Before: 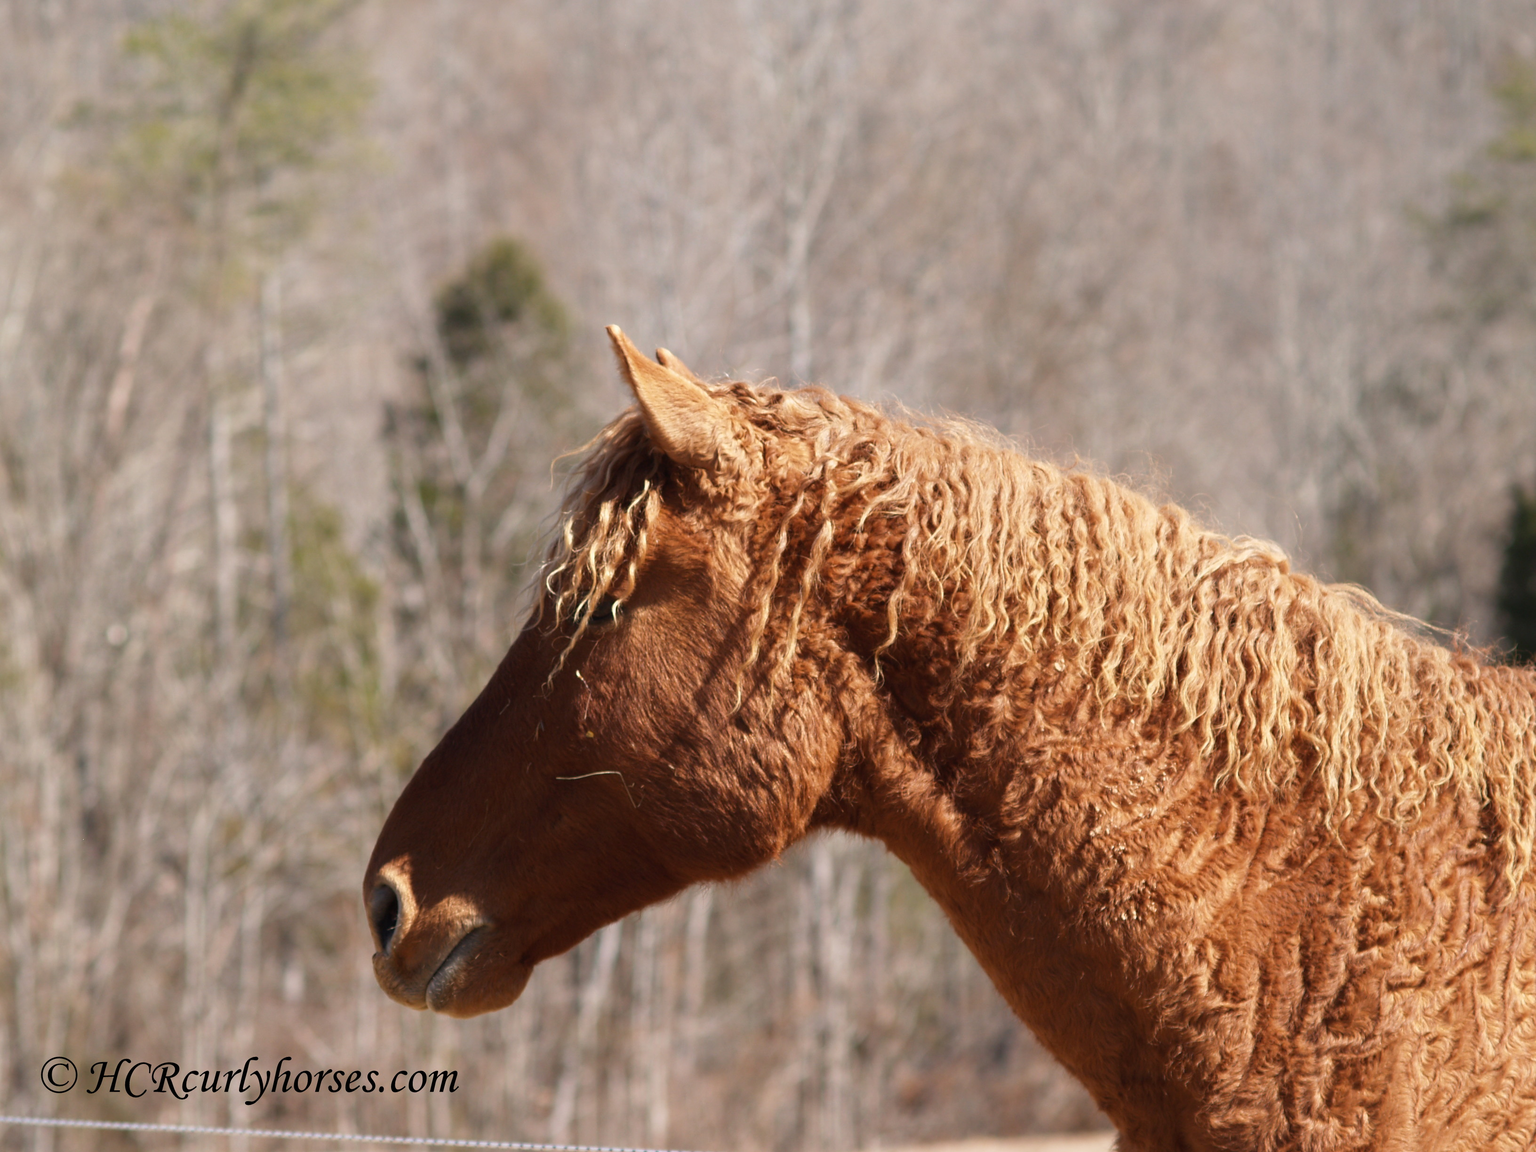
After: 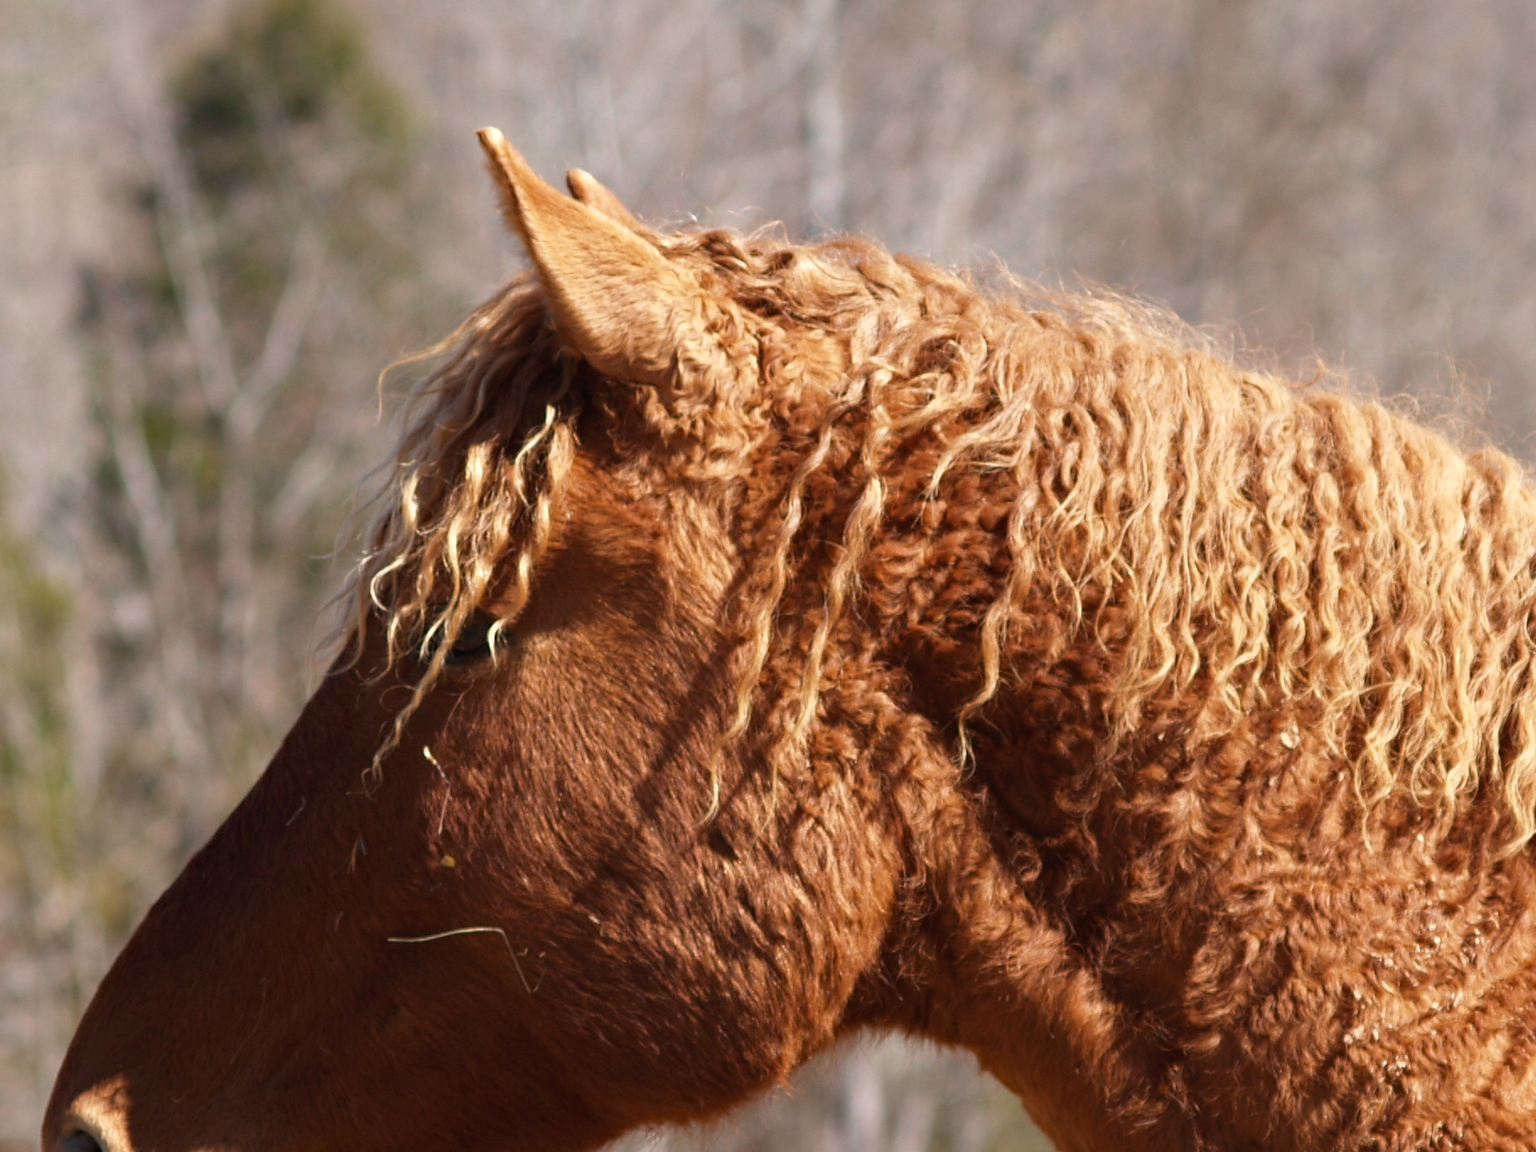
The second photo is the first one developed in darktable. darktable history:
haze removal: compatibility mode true, adaptive false
crop and rotate: left 22.13%, top 22.054%, right 22.026%, bottom 22.102%
